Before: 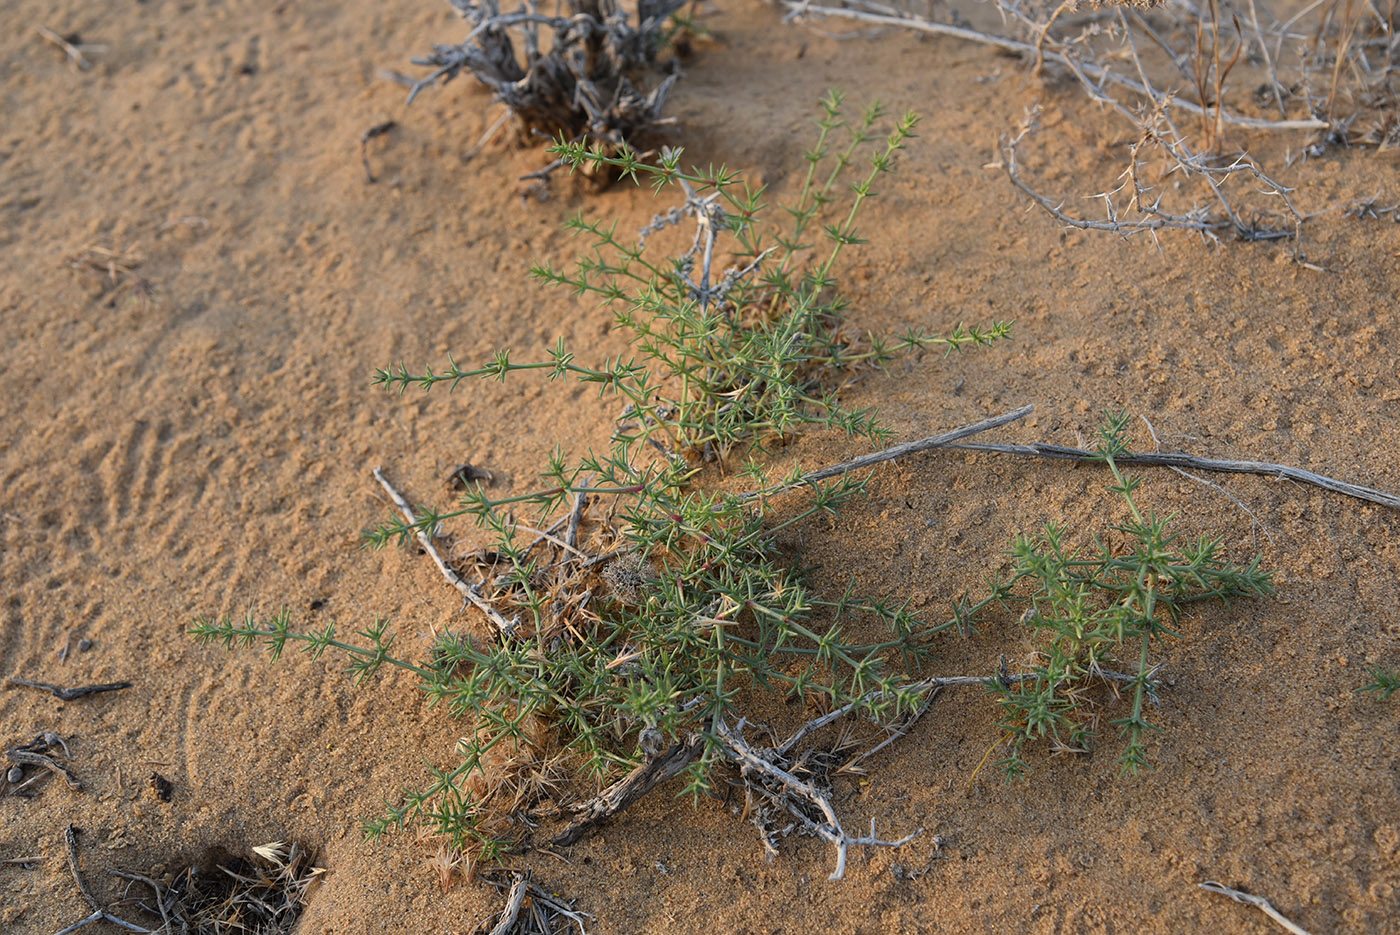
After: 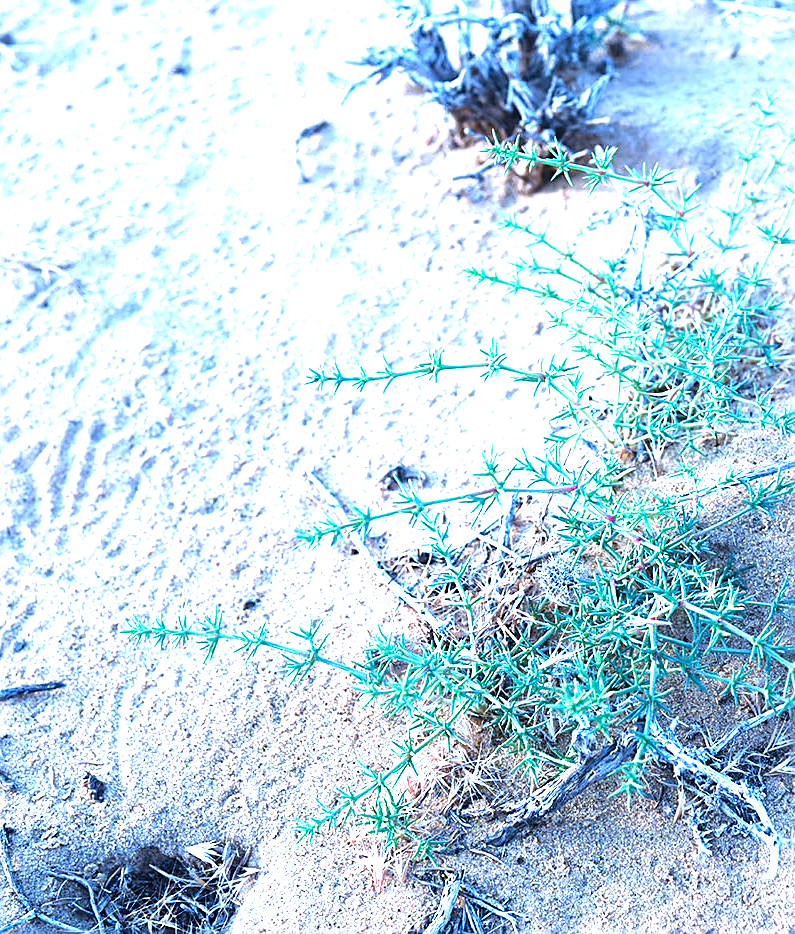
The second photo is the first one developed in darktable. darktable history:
sharpen: on, module defaults
exposure: black level correction 0, exposure 1.951 EV, compensate exposure bias true, compensate highlight preservation false
color calibration: illuminant as shot in camera, x 0.463, y 0.419, temperature 2690.9 K
velvia: strength 15.15%
tone equalizer: -8 EV -0.423 EV, -7 EV -0.425 EV, -6 EV -0.373 EV, -5 EV -0.196 EV, -3 EV 0.201 EV, -2 EV 0.316 EV, -1 EV 0.387 EV, +0 EV 0.431 EV, smoothing diameter 2.05%, edges refinement/feathering 19.31, mask exposure compensation -1.57 EV, filter diffusion 5
crop: left 4.812%, right 38.359%
